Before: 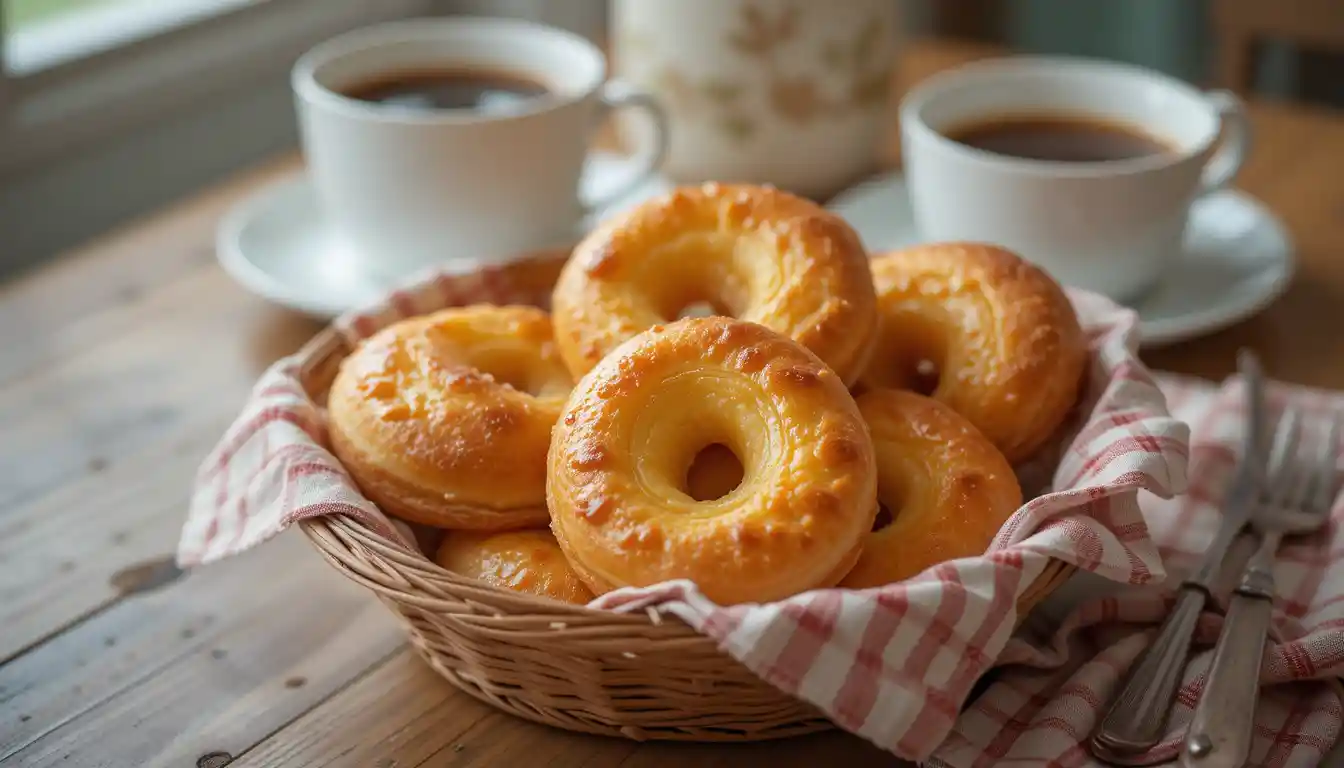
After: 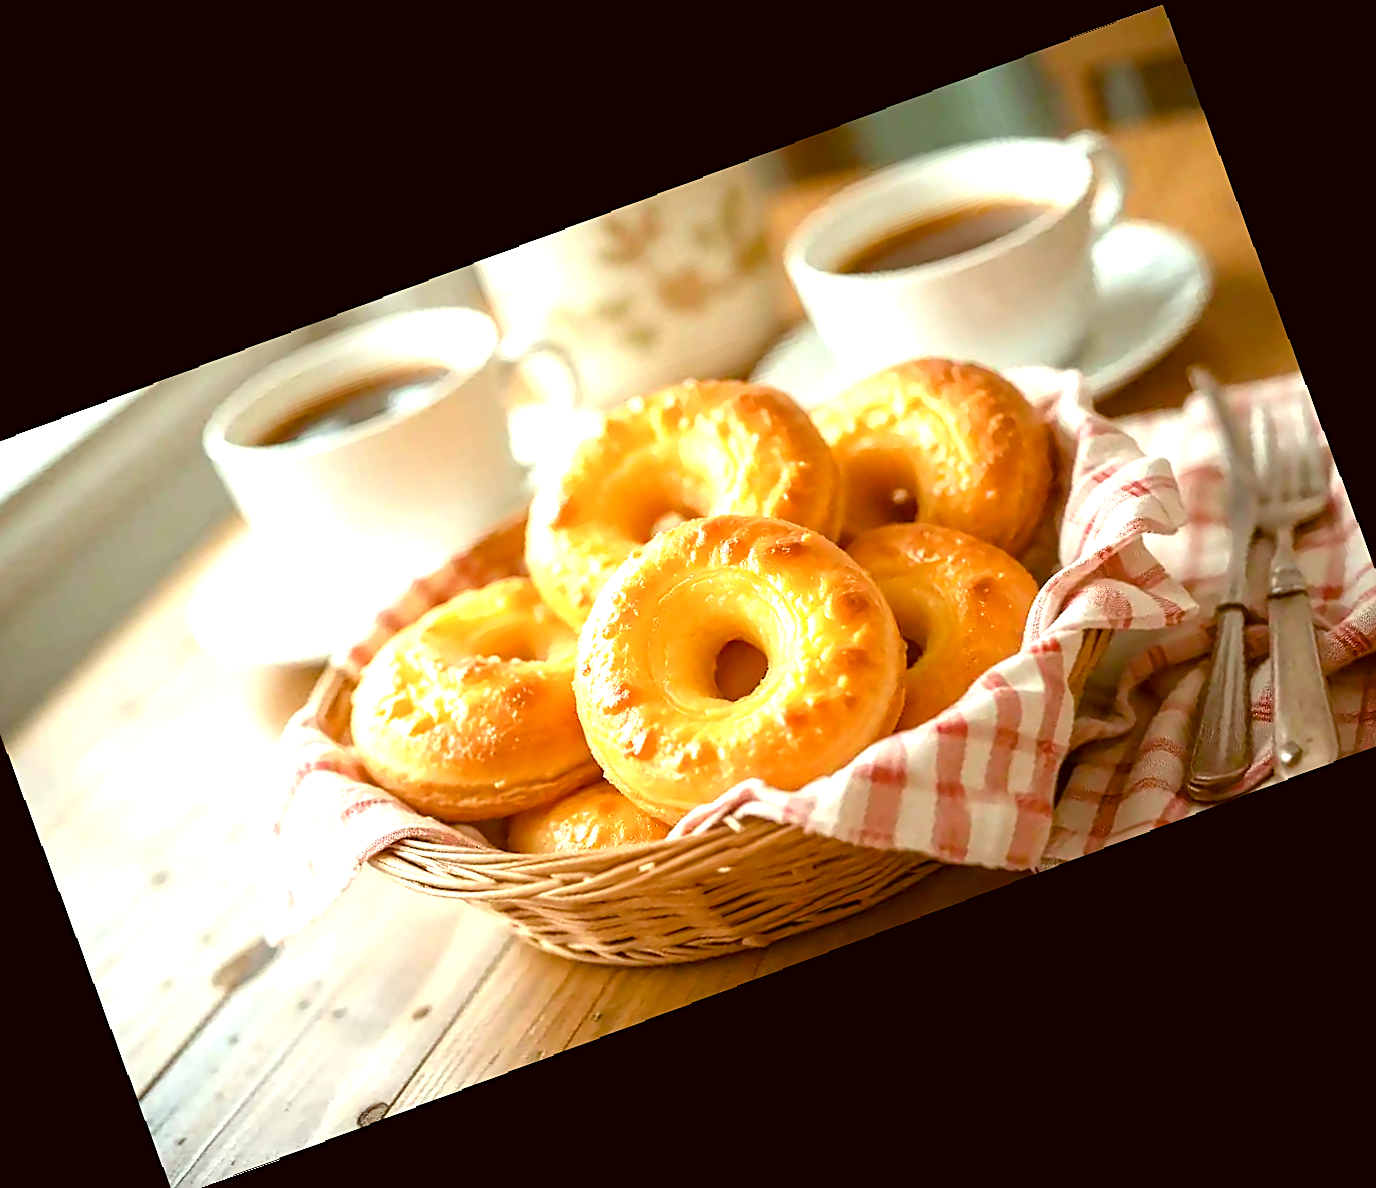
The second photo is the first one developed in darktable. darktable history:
crop and rotate: angle 19.43°, left 6.812%, right 4.125%, bottom 1.087%
exposure: black level correction 0, exposure 1.625 EV, compensate exposure bias true, compensate highlight preservation false
rotate and perspective: rotation -1.17°, automatic cropping off
sharpen: on, module defaults
color balance: lift [1.001, 1.007, 1, 0.993], gamma [1.023, 1.026, 1.01, 0.974], gain [0.964, 1.059, 1.073, 0.927]
color balance rgb: perceptual saturation grading › global saturation 20%, perceptual saturation grading › highlights -25%, perceptual saturation grading › shadows 25%
contrast brightness saturation: contrast 0.05
